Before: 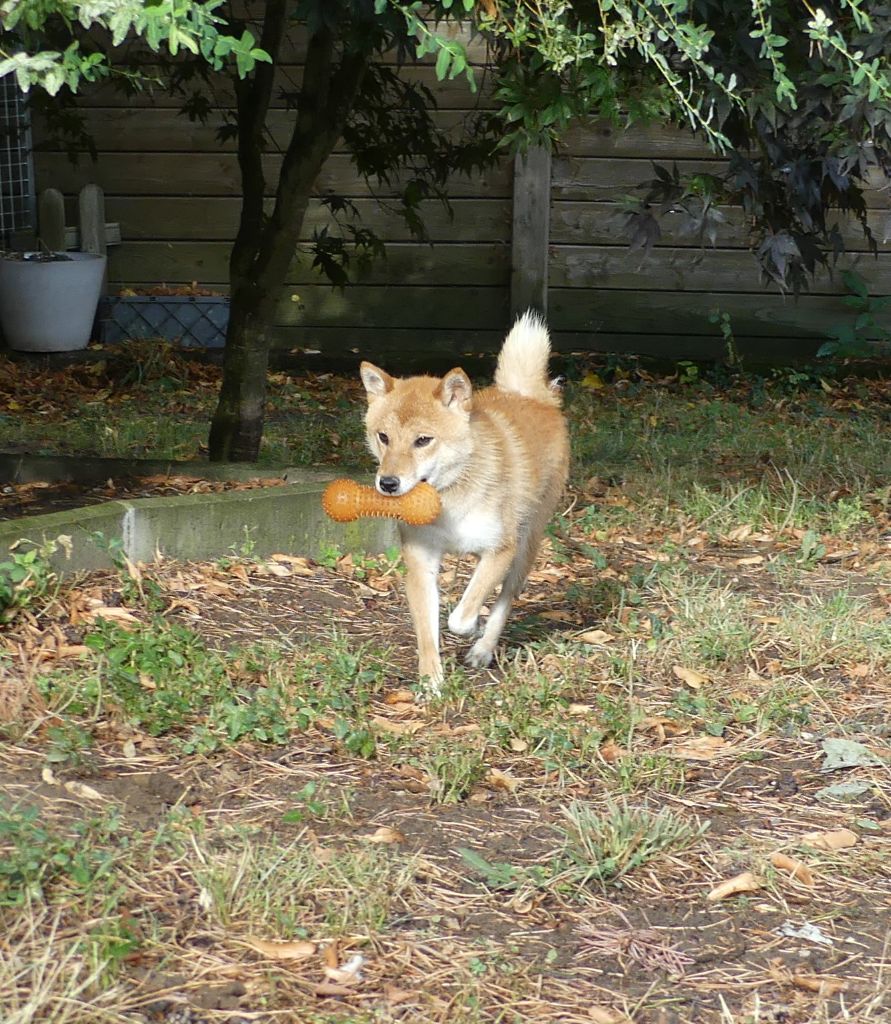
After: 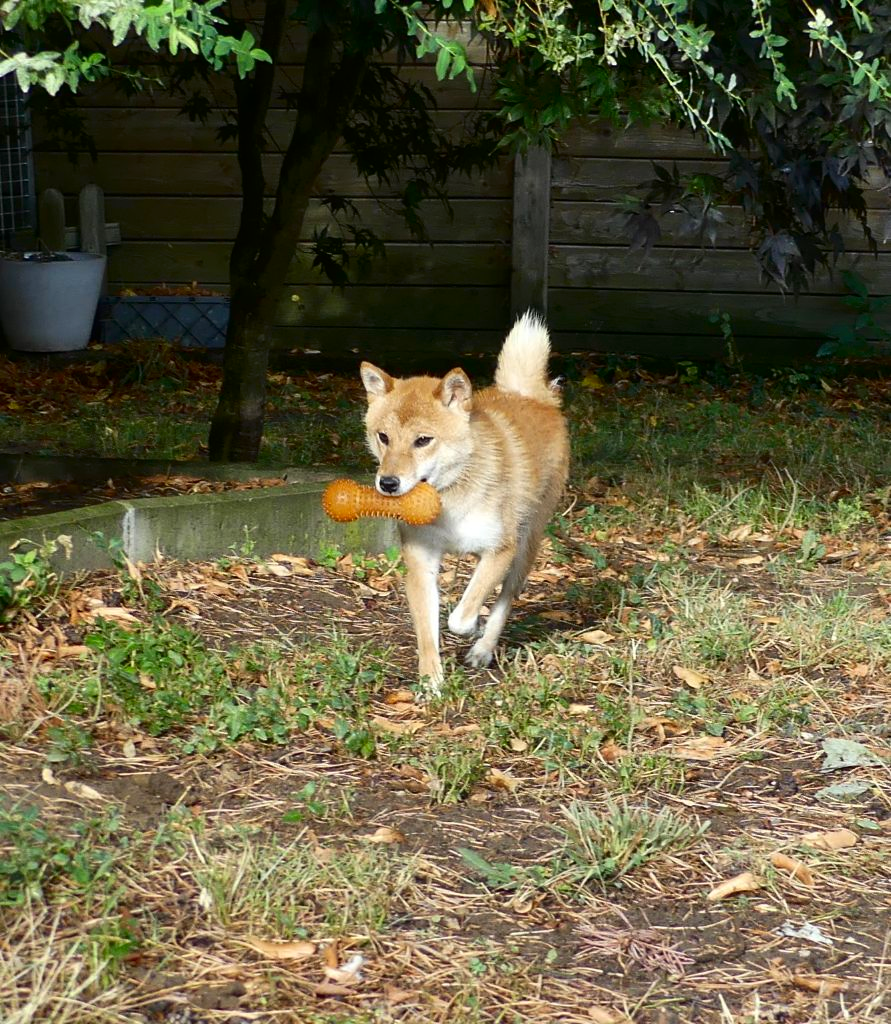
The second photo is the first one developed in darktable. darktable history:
contrast brightness saturation: contrast 0.12, brightness -0.12, saturation 0.2
